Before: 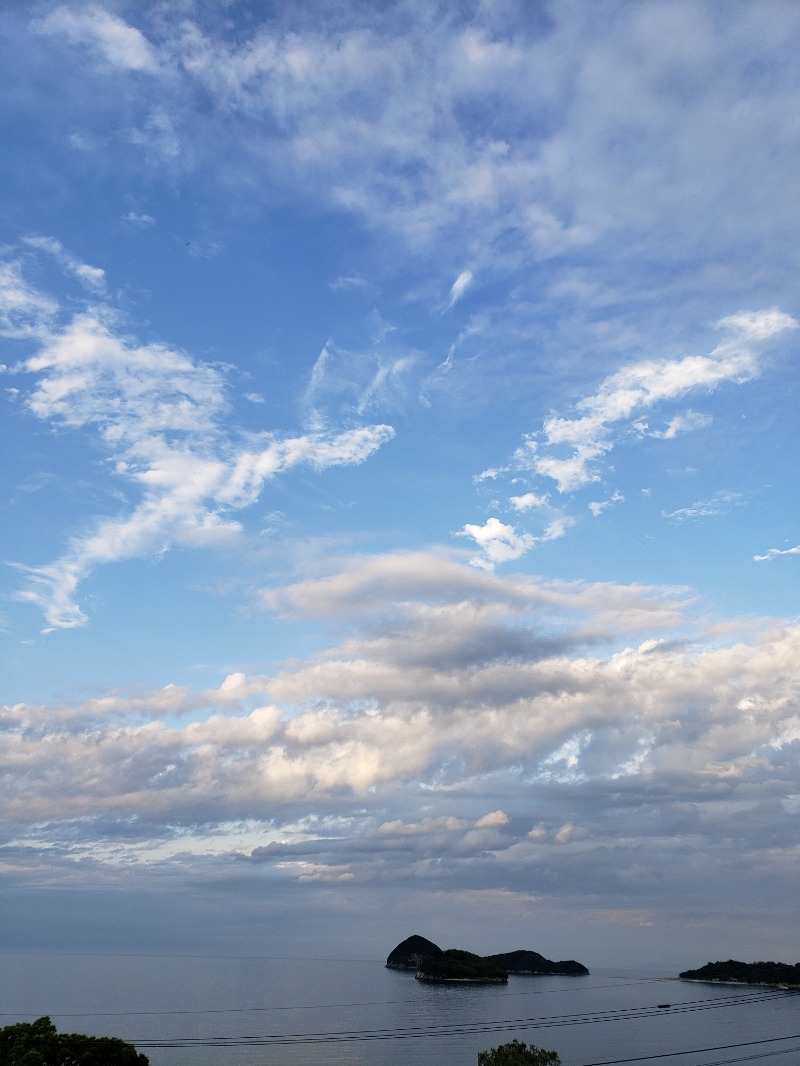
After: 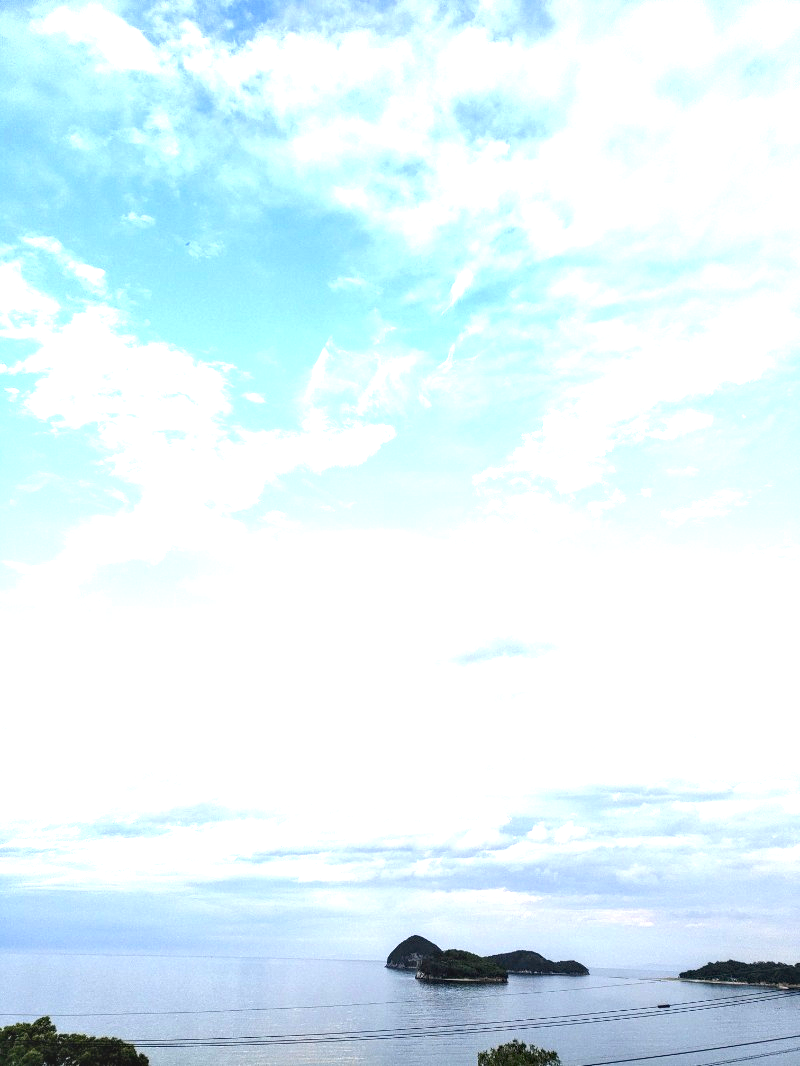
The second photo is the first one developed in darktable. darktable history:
local contrast: on, module defaults
exposure: exposure 2.005 EV, compensate exposure bias true, compensate highlight preservation false
